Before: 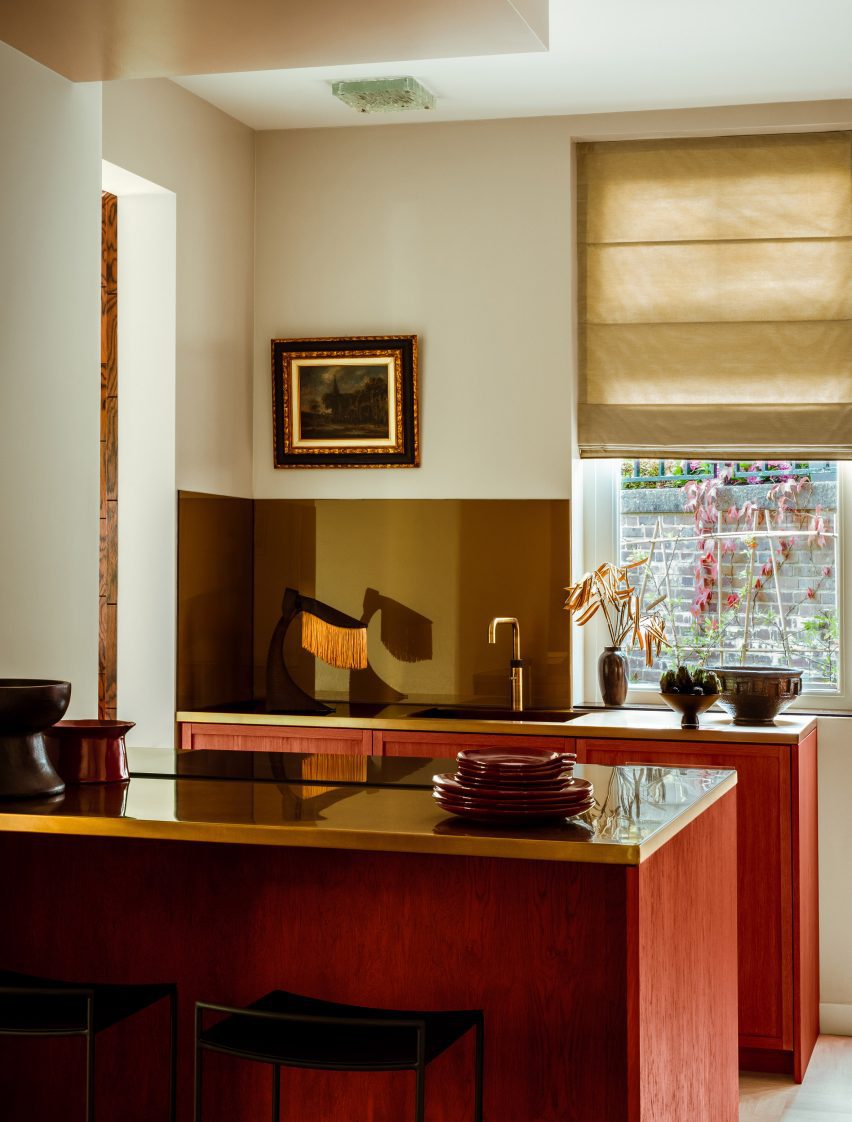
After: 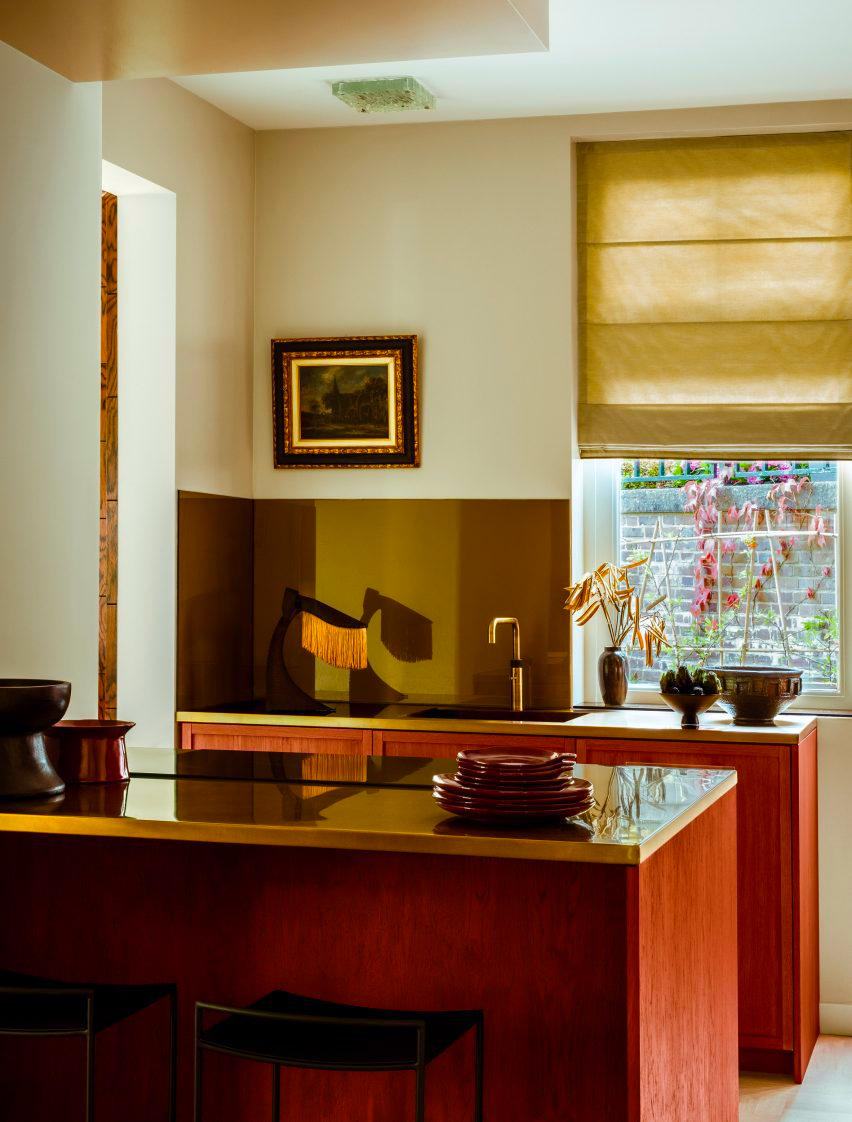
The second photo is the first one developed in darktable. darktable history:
color balance rgb: linear chroma grading › global chroma 9.31%, global vibrance 41.49%
white balance: red 0.988, blue 1.017
